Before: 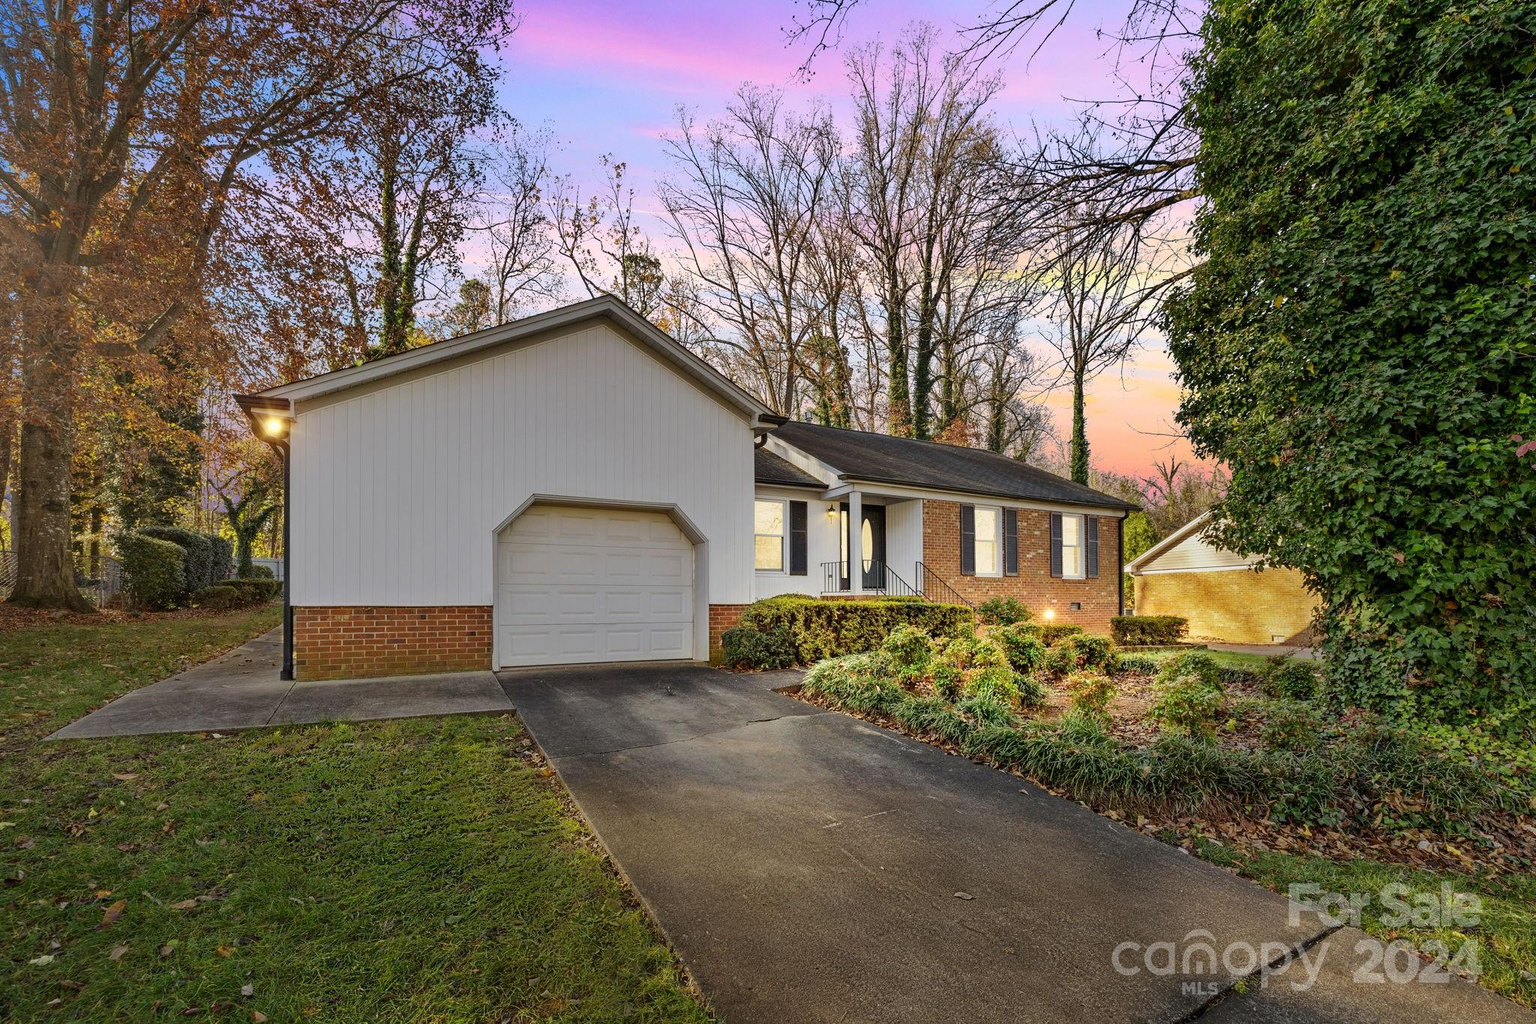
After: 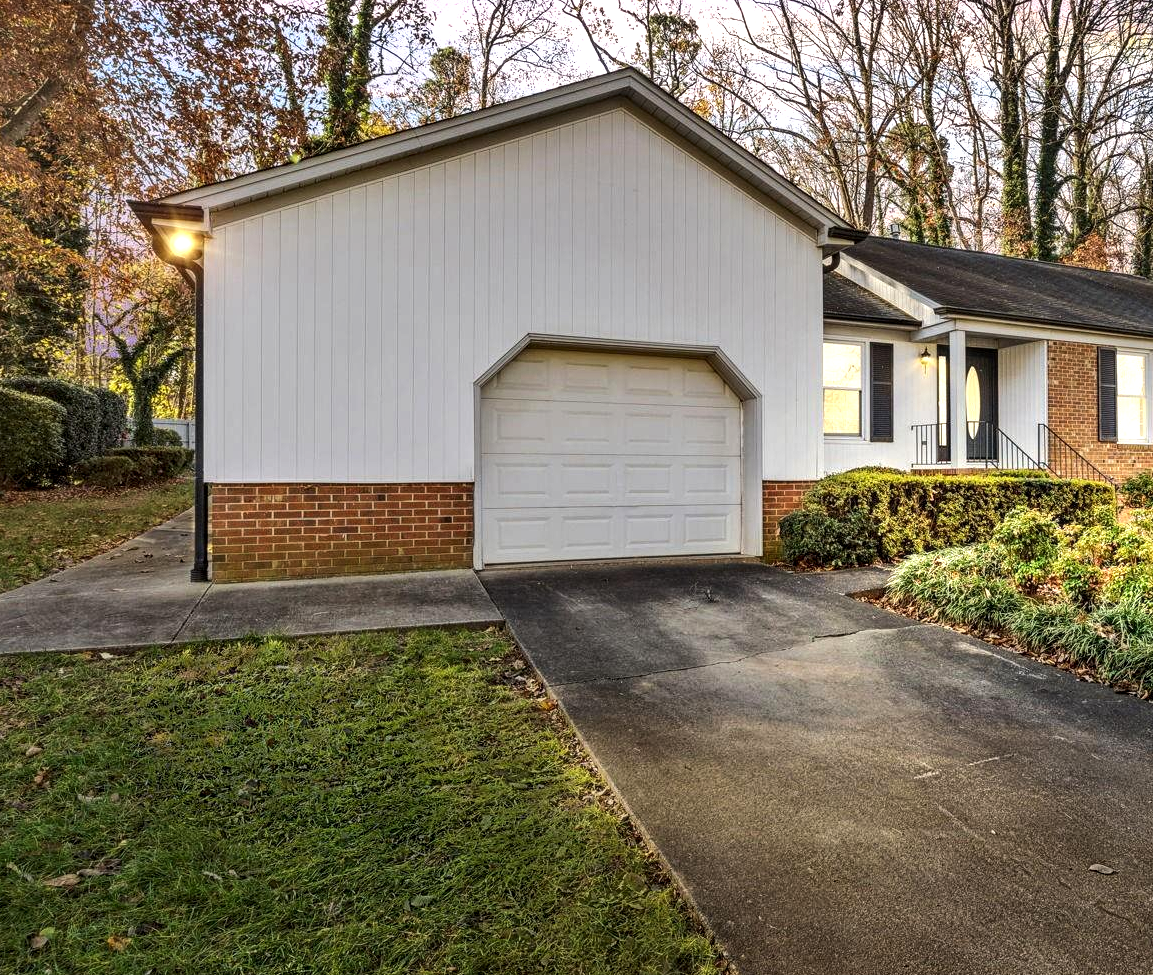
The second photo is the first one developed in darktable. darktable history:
crop: left 8.966%, top 23.852%, right 34.699%, bottom 4.703%
local contrast: detail 130%
exposure: black level correction 0, exposure 0.2 EV, compensate exposure bias true, compensate highlight preservation false
tone equalizer: -8 EV -0.417 EV, -7 EV -0.389 EV, -6 EV -0.333 EV, -5 EV -0.222 EV, -3 EV 0.222 EV, -2 EV 0.333 EV, -1 EV 0.389 EV, +0 EV 0.417 EV, edges refinement/feathering 500, mask exposure compensation -1.57 EV, preserve details no
